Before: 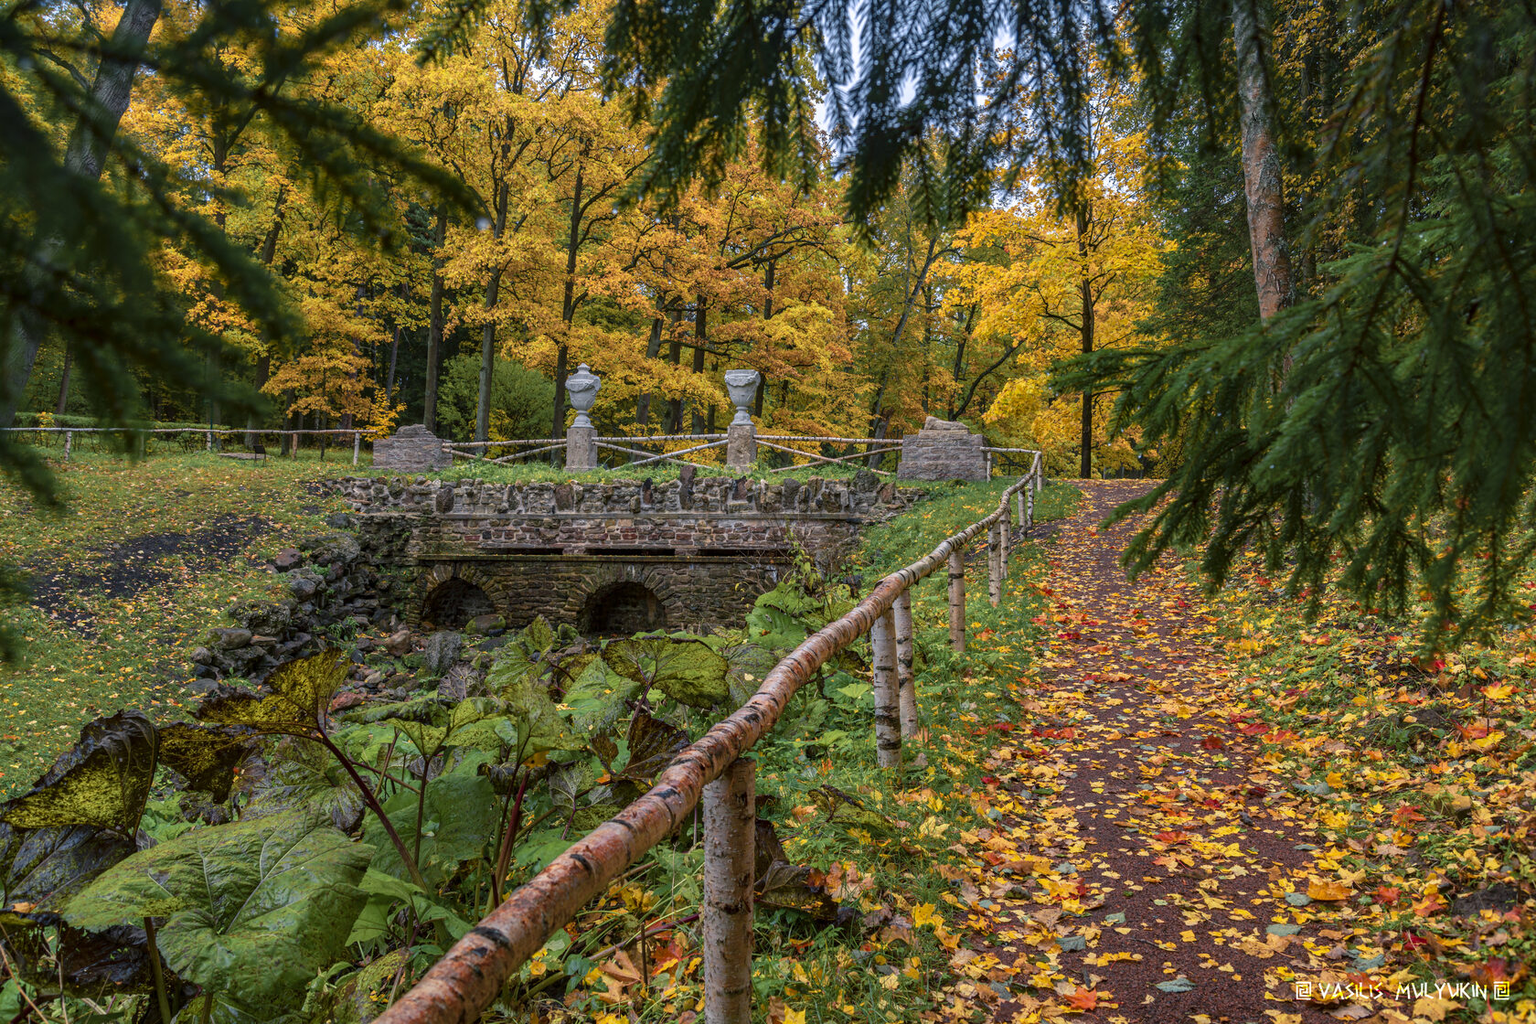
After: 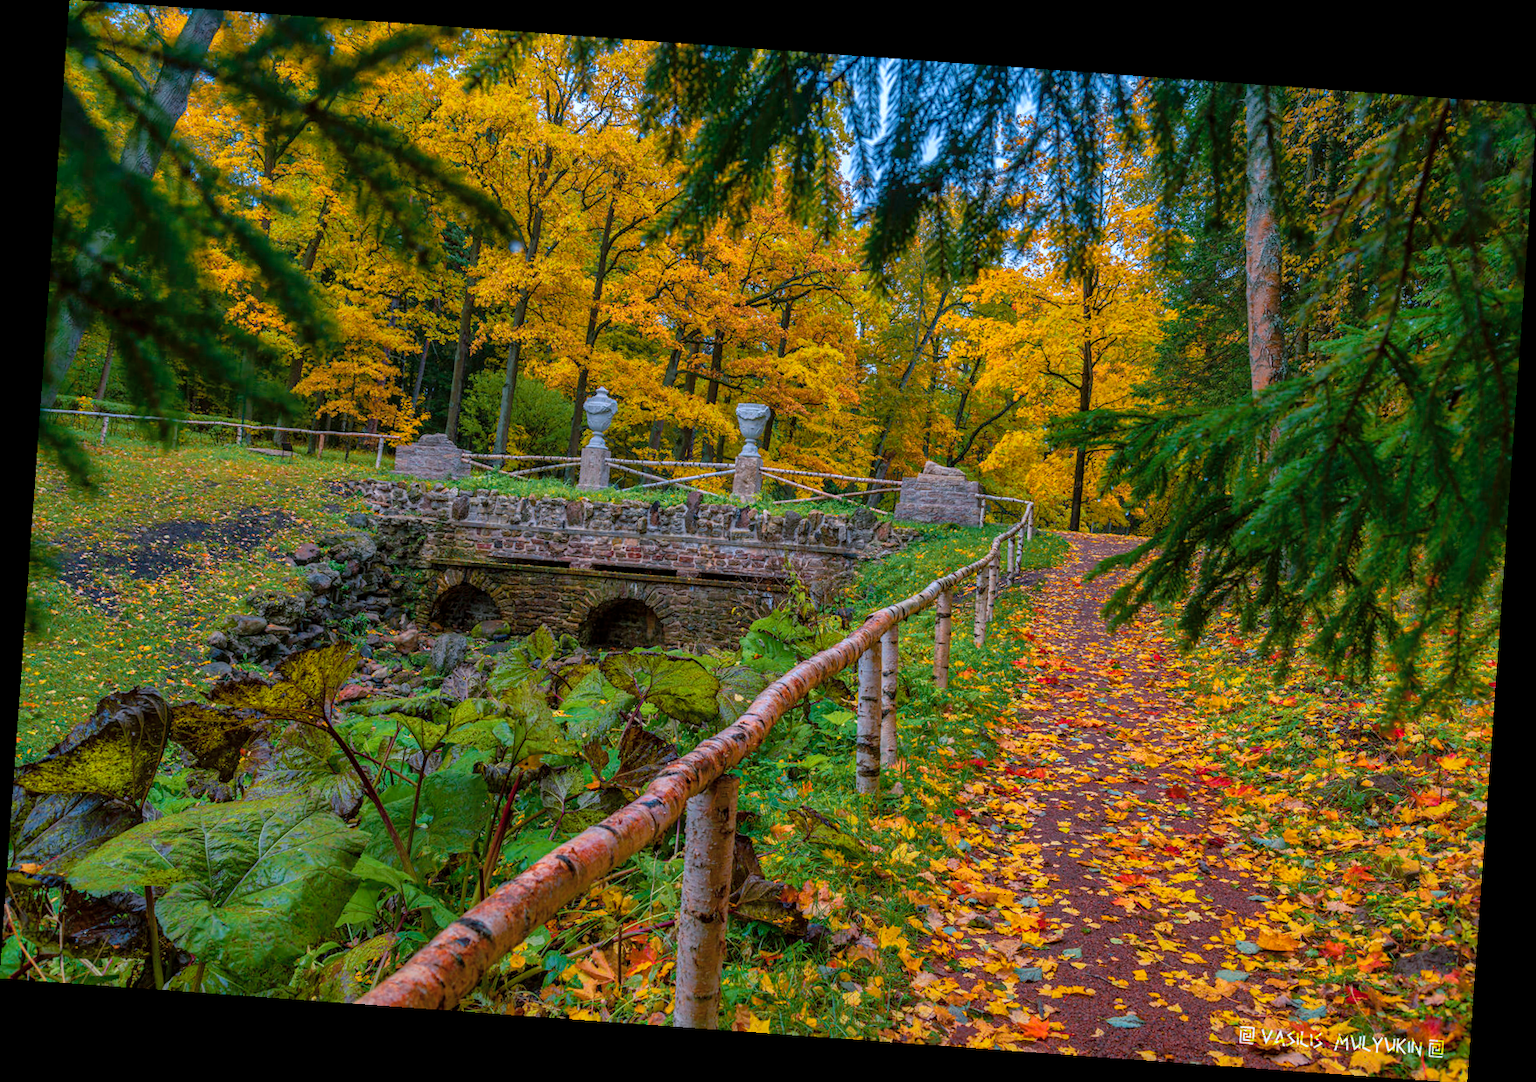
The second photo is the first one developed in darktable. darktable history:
rotate and perspective: rotation 4.1°, automatic cropping off
color correction: highlights a* -2.24, highlights b* -18.1
color balance rgb: perceptual saturation grading › global saturation 34.05%, global vibrance 5.56%
shadows and highlights: on, module defaults
